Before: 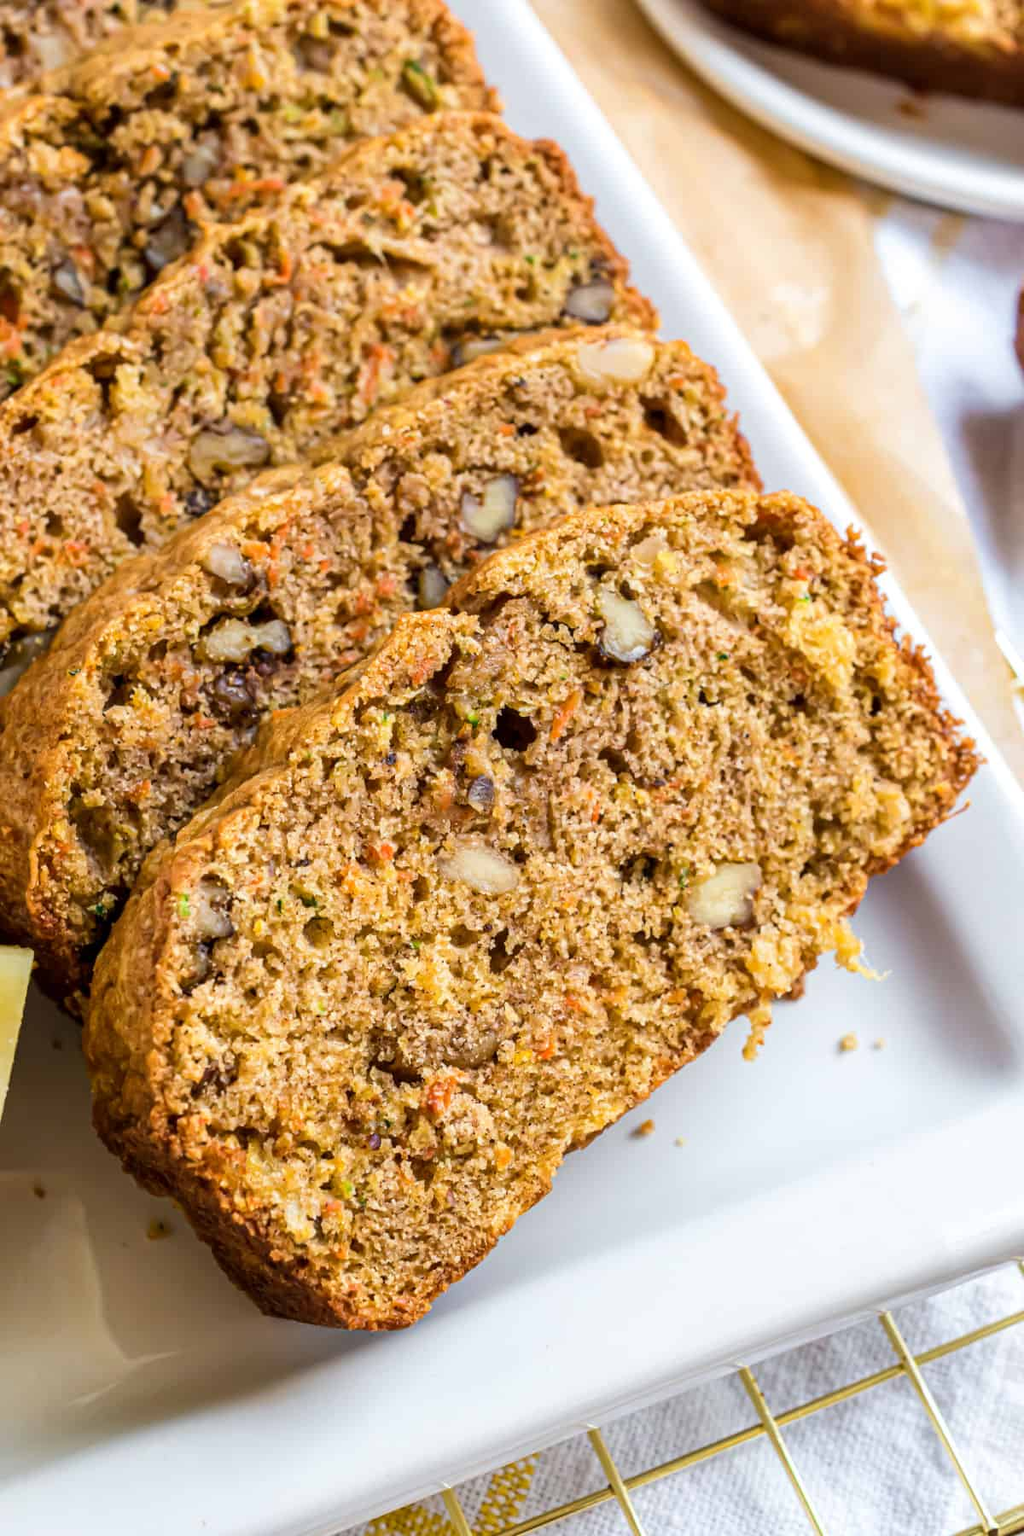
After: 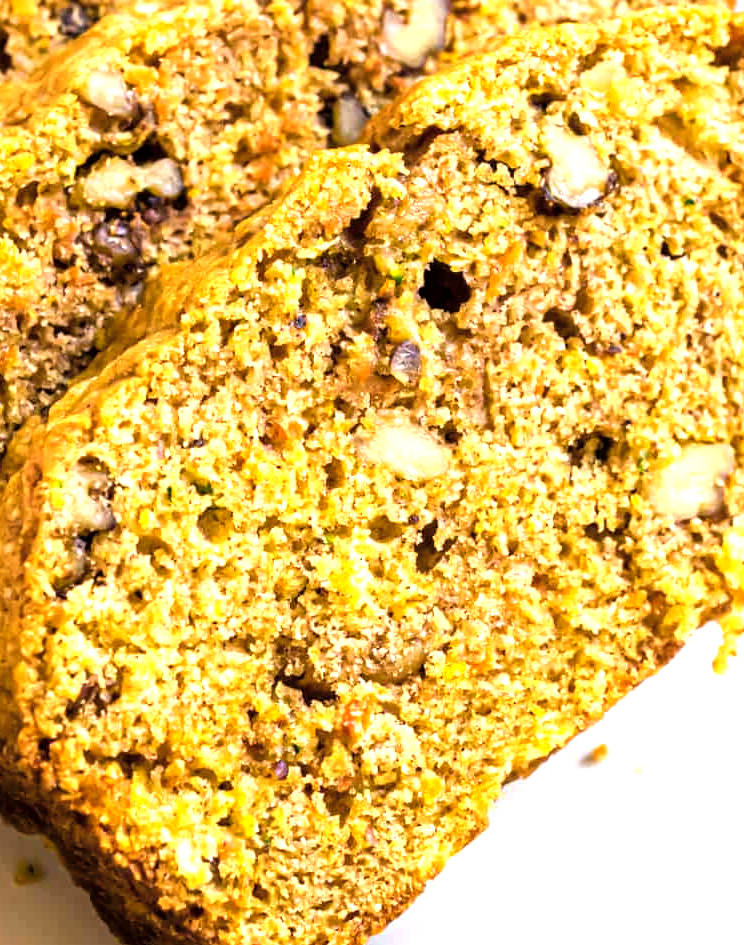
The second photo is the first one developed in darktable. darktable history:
exposure: exposure 0.025 EV, compensate highlight preservation false
color balance rgb: shadows lift › chroma 3.351%, shadows lift › hue 278.62°, highlights gain › chroma 2.031%, highlights gain › hue 63.19°, perceptual saturation grading › global saturation 19.717%, global vibrance 20%
contrast brightness saturation: saturation -0.155
tone equalizer: -8 EV -1.07 EV, -7 EV -0.986 EV, -6 EV -0.827 EV, -5 EV -0.617 EV, -3 EV 0.596 EV, -2 EV 0.848 EV, -1 EV 1 EV, +0 EV 1.07 EV
crop: left 13.244%, top 31.609%, right 24.705%, bottom 15.865%
